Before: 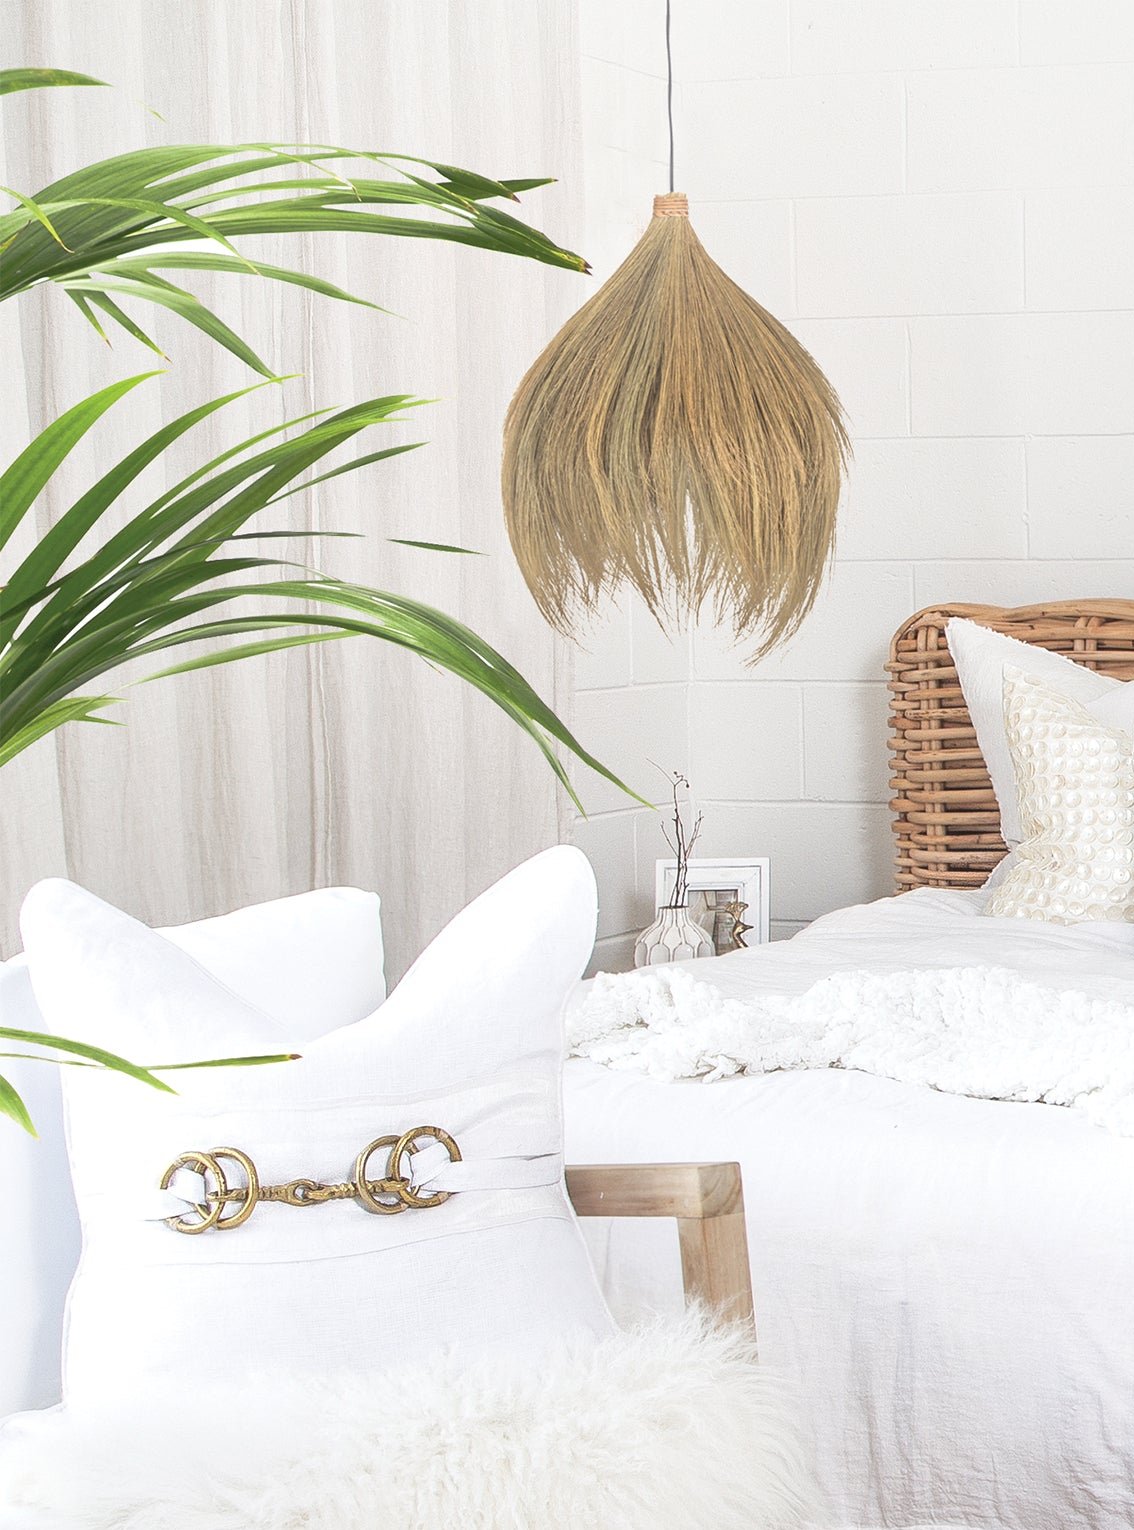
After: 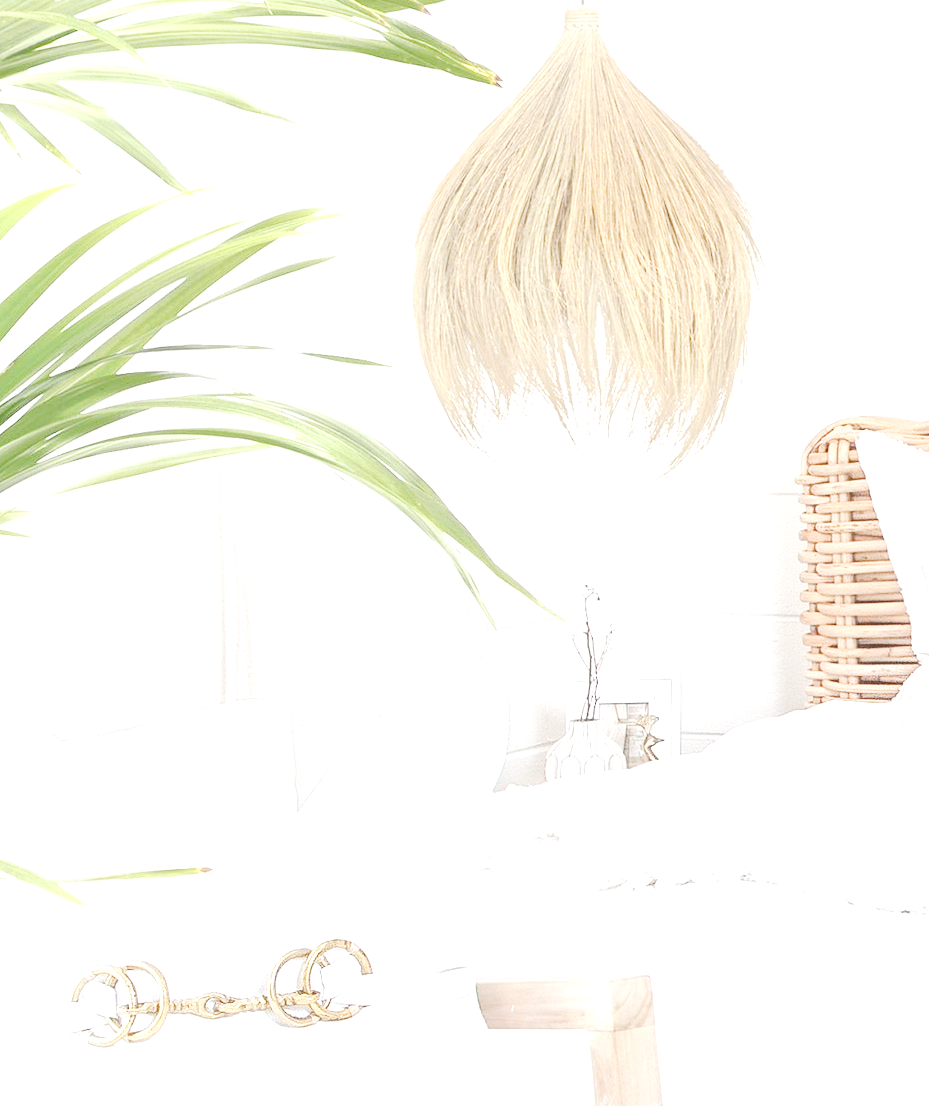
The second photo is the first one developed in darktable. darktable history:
crop: left 7.881%, top 12.231%, right 10.179%, bottom 15.446%
tone curve: curves: ch0 [(0, 0) (0.048, 0.024) (0.099, 0.082) (0.227, 0.255) (0.407, 0.482) (0.543, 0.634) (0.719, 0.77) (0.837, 0.843) (1, 0.906)]; ch1 [(0, 0) (0.3, 0.268) (0.404, 0.374) (0.475, 0.463) (0.501, 0.499) (0.514, 0.502) (0.551, 0.541) (0.643, 0.648) (0.682, 0.674) (0.802, 0.812) (1, 1)]; ch2 [(0, 0) (0.259, 0.207) (0.323, 0.311) (0.364, 0.368) (0.442, 0.461) (0.498, 0.498) (0.531, 0.528) (0.581, 0.602) (0.629, 0.659) (0.768, 0.728) (1, 1)], preserve colors none
exposure: black level correction 0, exposure 1.992 EV, compensate highlight preservation false
